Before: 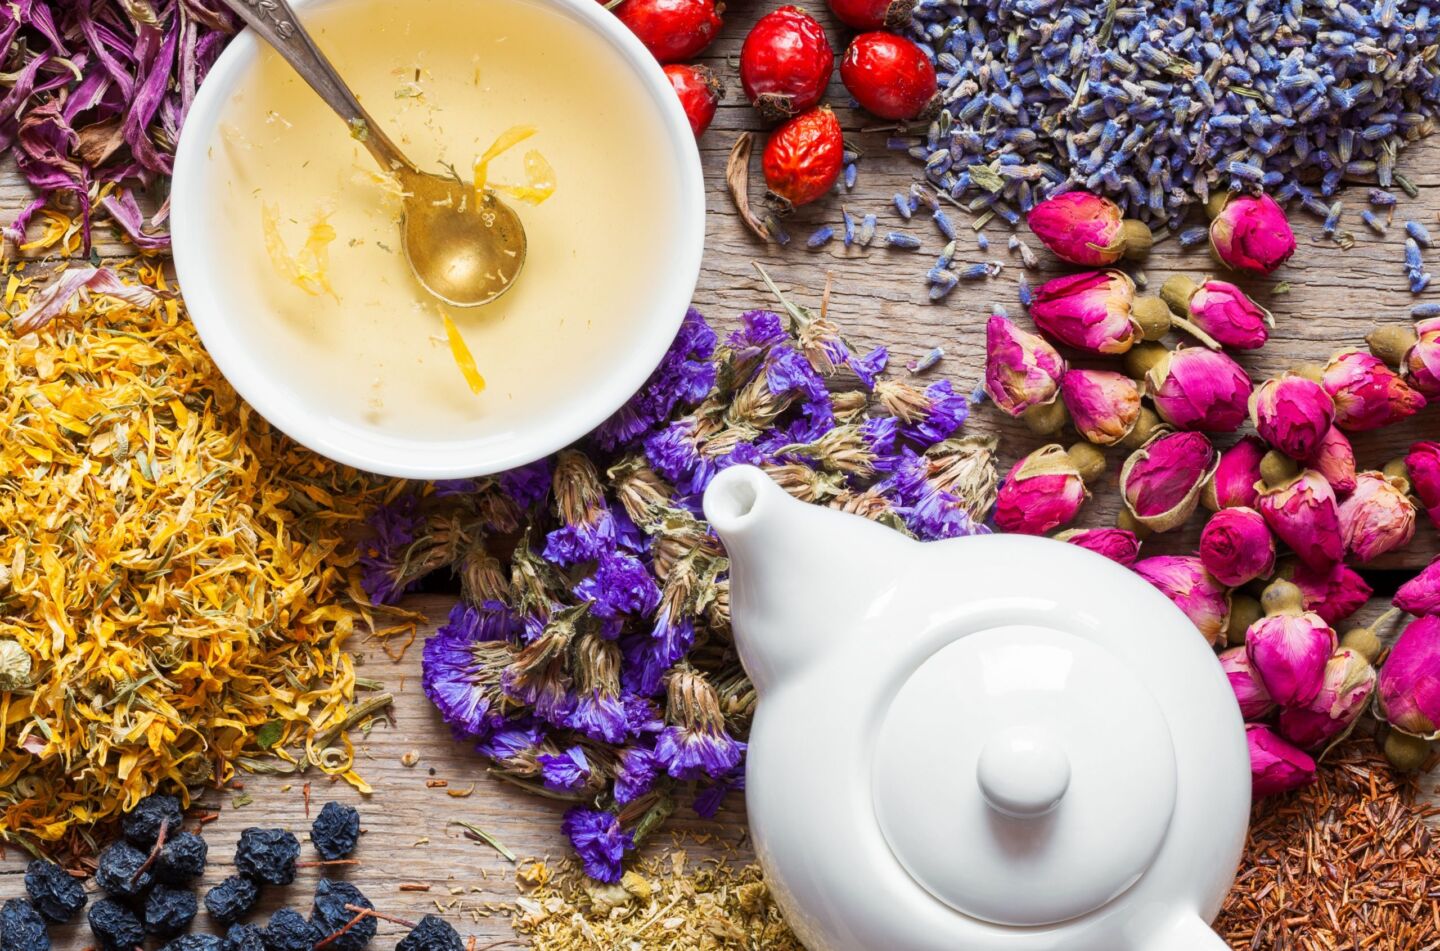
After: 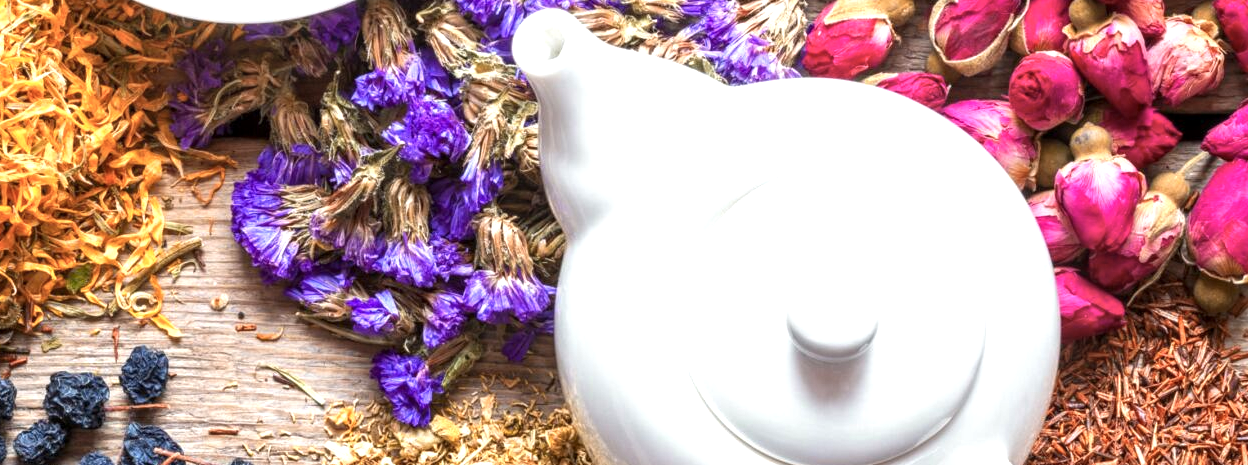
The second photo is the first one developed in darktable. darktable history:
exposure: black level correction 0, exposure 0.7 EV, compensate exposure bias true, compensate highlight preservation false
color zones: curves: ch1 [(0, 0.455) (0.063, 0.455) (0.286, 0.495) (0.429, 0.5) (0.571, 0.5) (0.714, 0.5) (0.857, 0.5) (1, 0.455)]; ch2 [(0, 0.532) (0.063, 0.521) (0.233, 0.447) (0.429, 0.489) (0.571, 0.5) (0.714, 0.5) (0.857, 0.5) (1, 0.532)]
crop and rotate: left 13.306%, top 48.129%, bottom 2.928%
local contrast: on, module defaults
